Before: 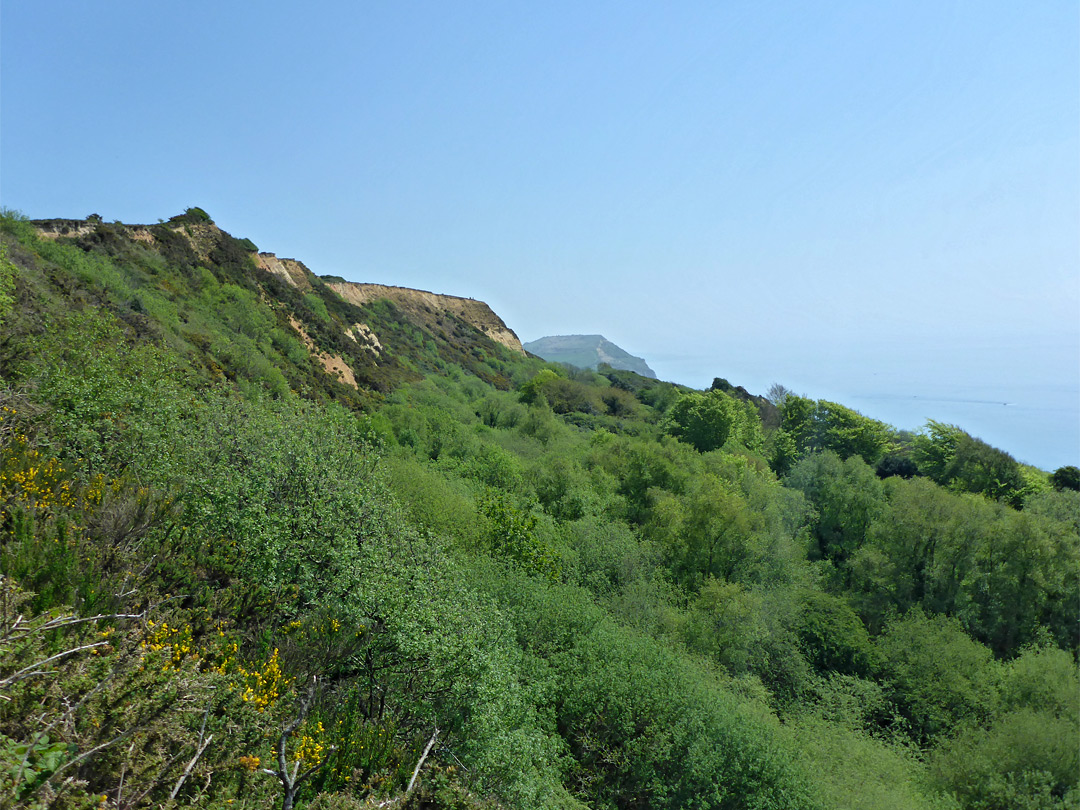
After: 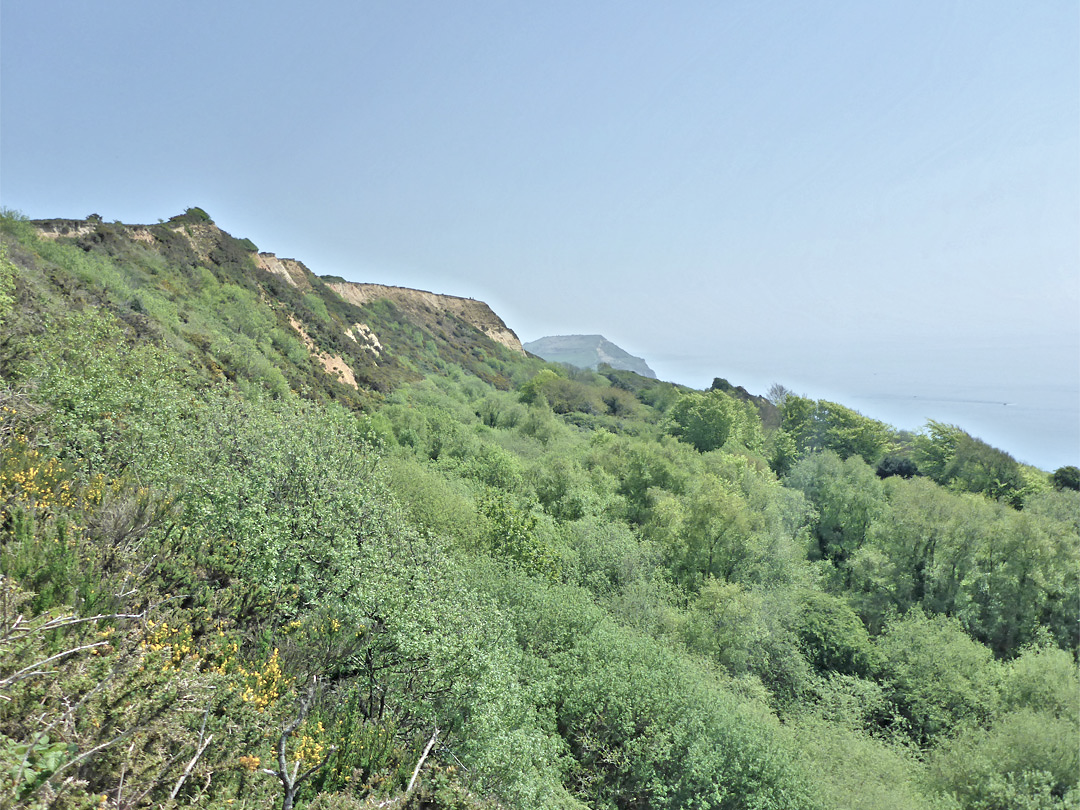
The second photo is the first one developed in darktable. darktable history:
tone equalizer: -8 EV 1.97 EV, -7 EV 1.98 EV, -6 EV 1.96 EV, -5 EV 1.98 EV, -4 EV 1.98 EV, -3 EV 1.48 EV, -2 EV 0.986 EV, -1 EV 0.507 EV
contrast brightness saturation: contrast 0.1, saturation -0.366
